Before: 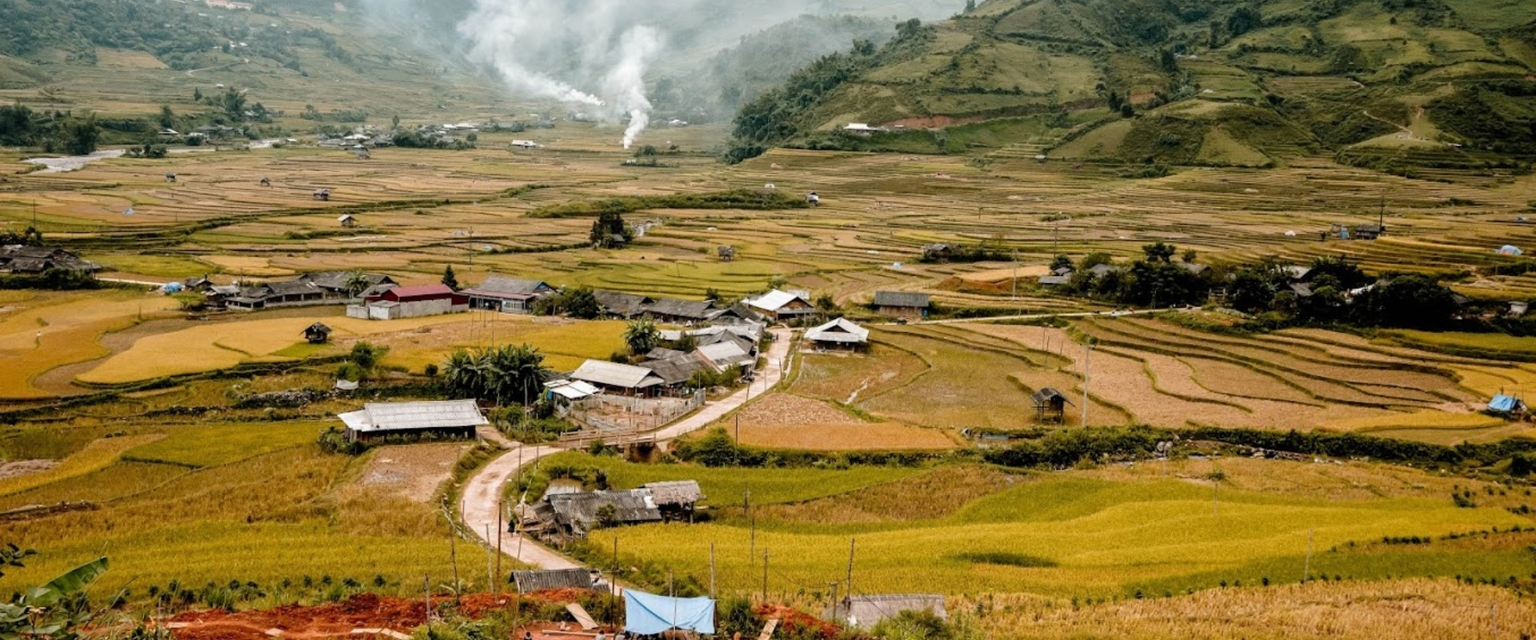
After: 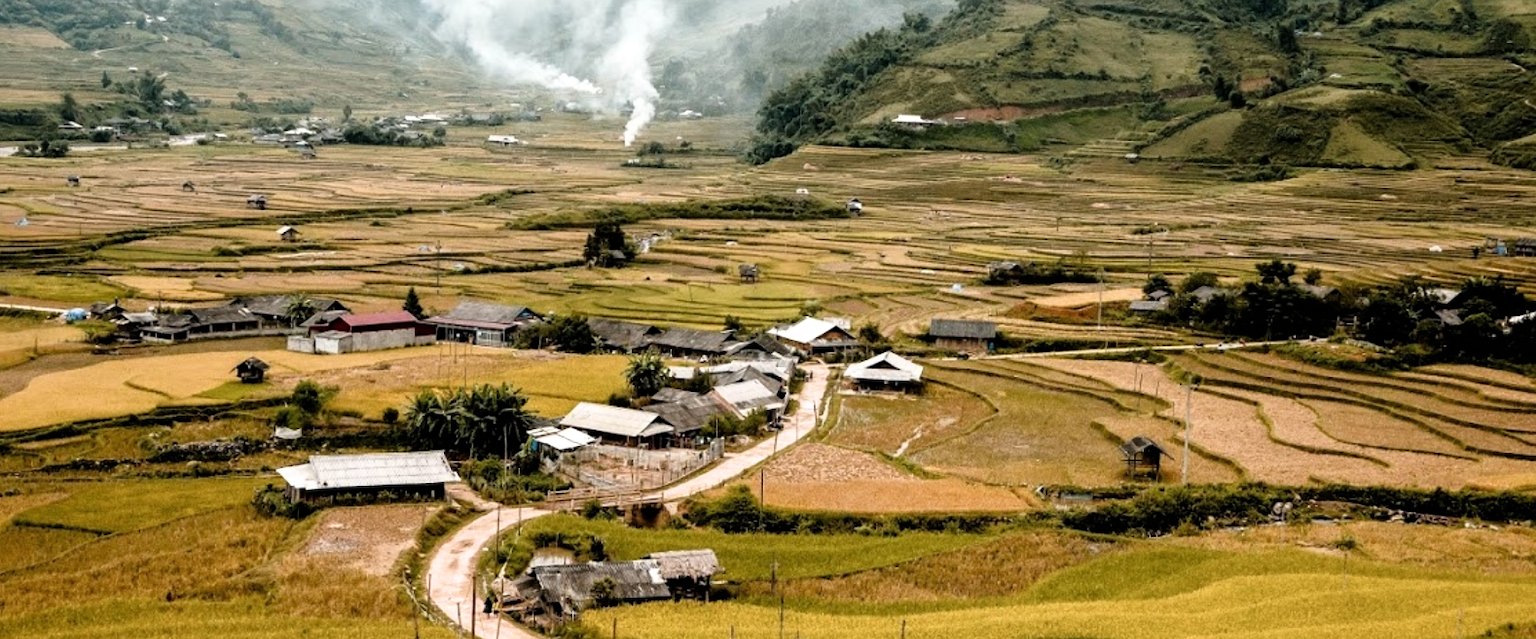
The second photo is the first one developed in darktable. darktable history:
filmic rgb: white relative exposure 2.34 EV, hardness 6.59
crop and rotate: left 7.196%, top 4.574%, right 10.605%, bottom 13.178%
